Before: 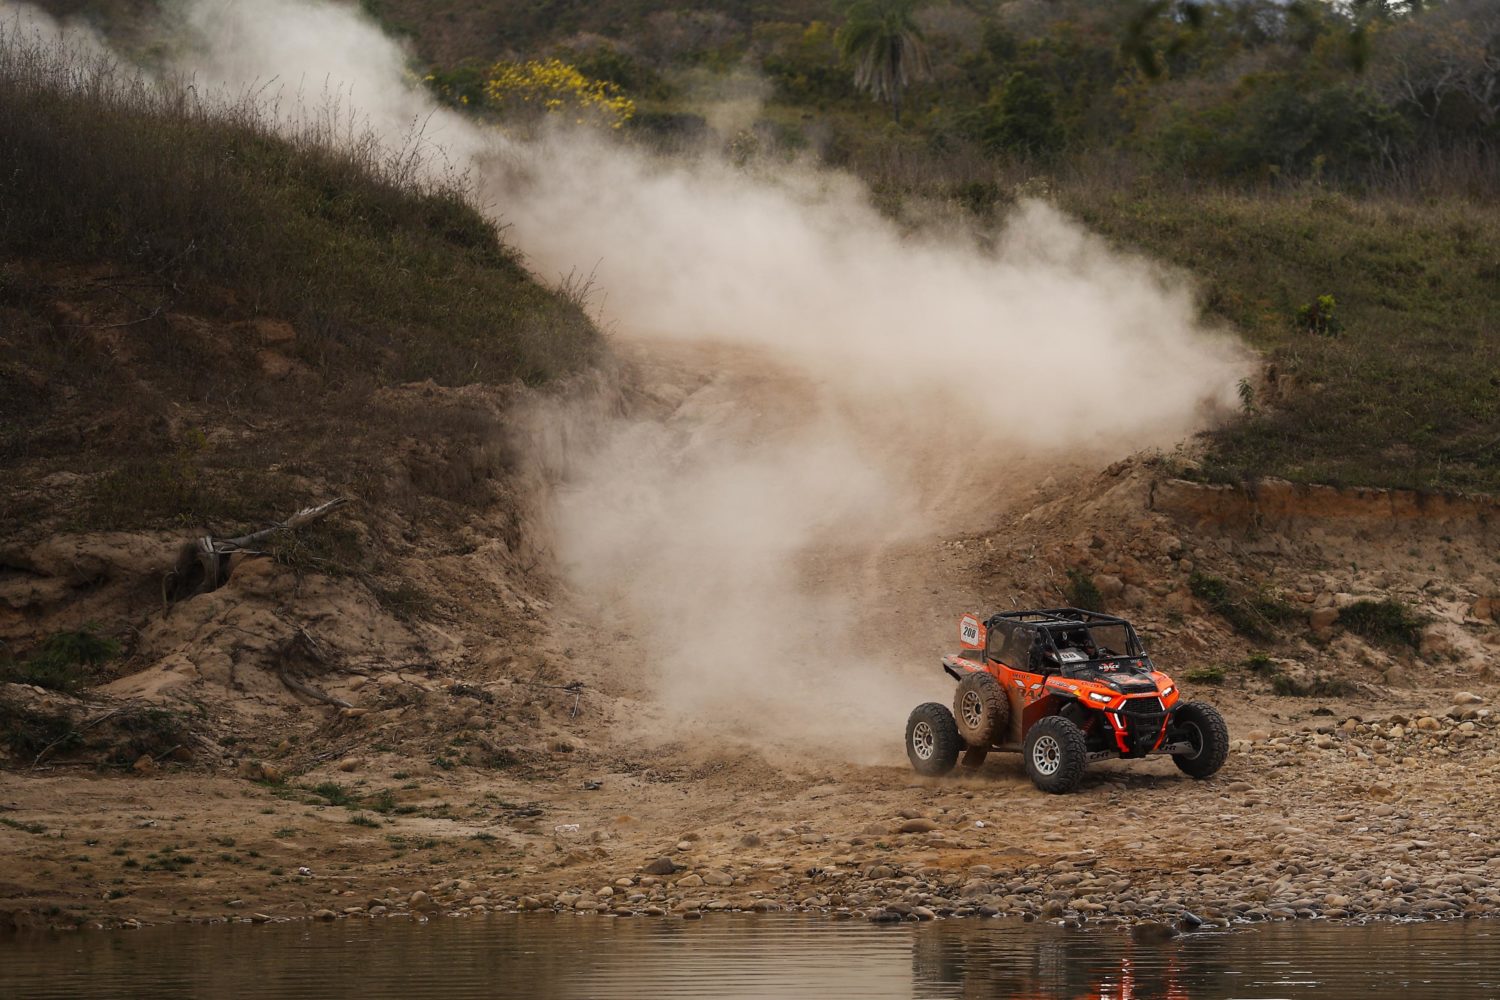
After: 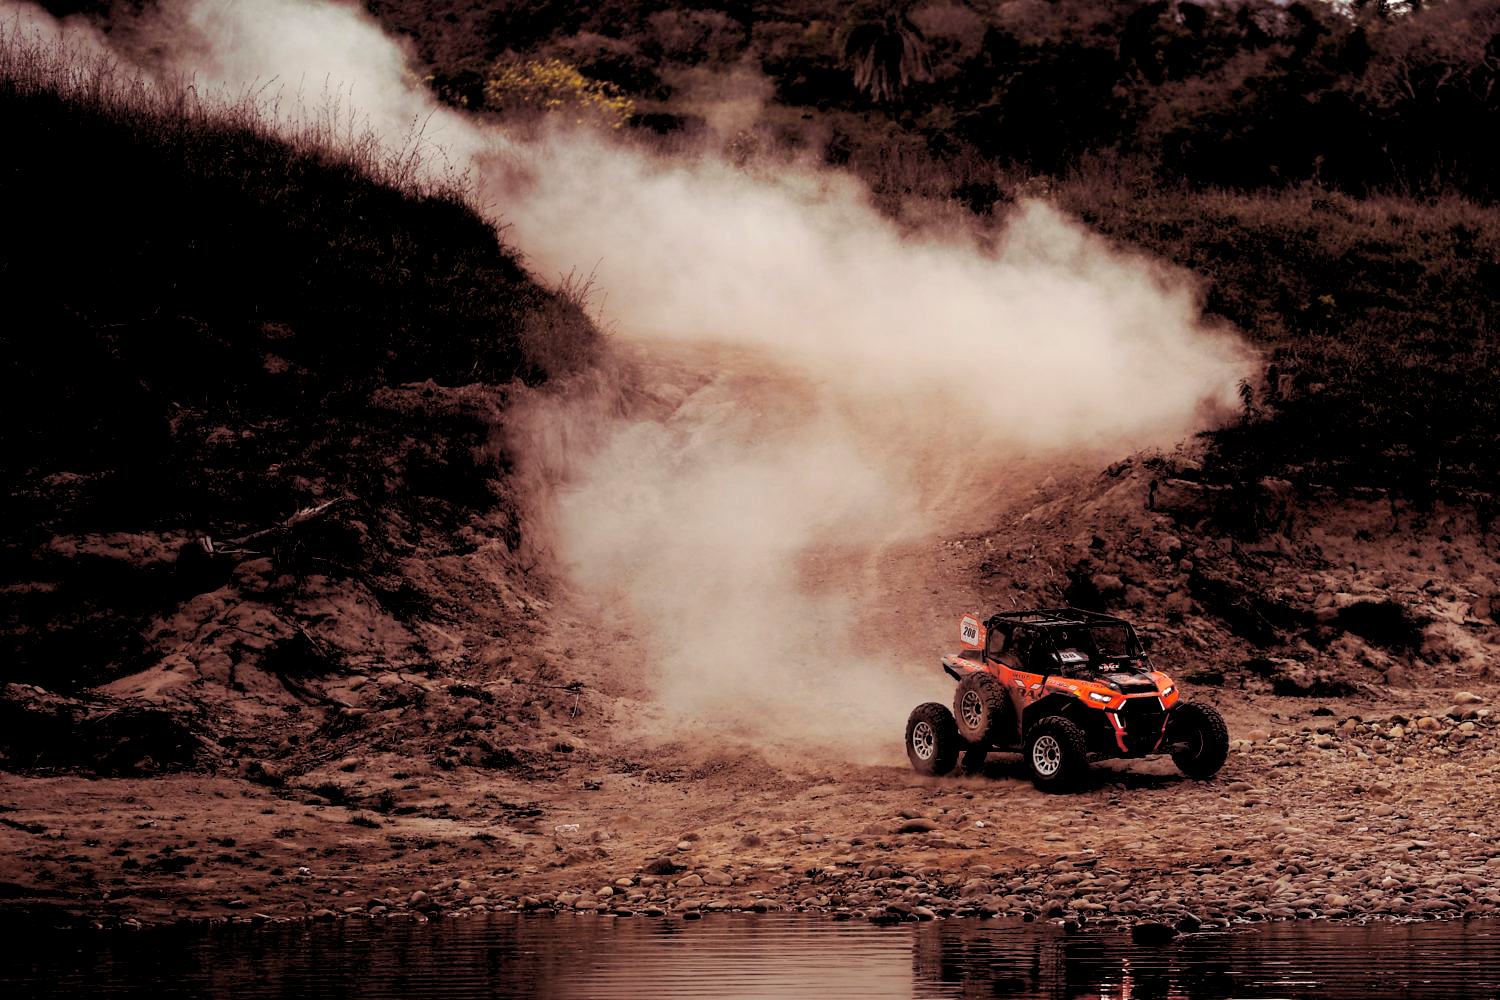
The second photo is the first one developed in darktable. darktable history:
rgb levels: levels [[0.034, 0.472, 0.904], [0, 0.5, 1], [0, 0.5, 1]]
split-toning: on, module defaults
